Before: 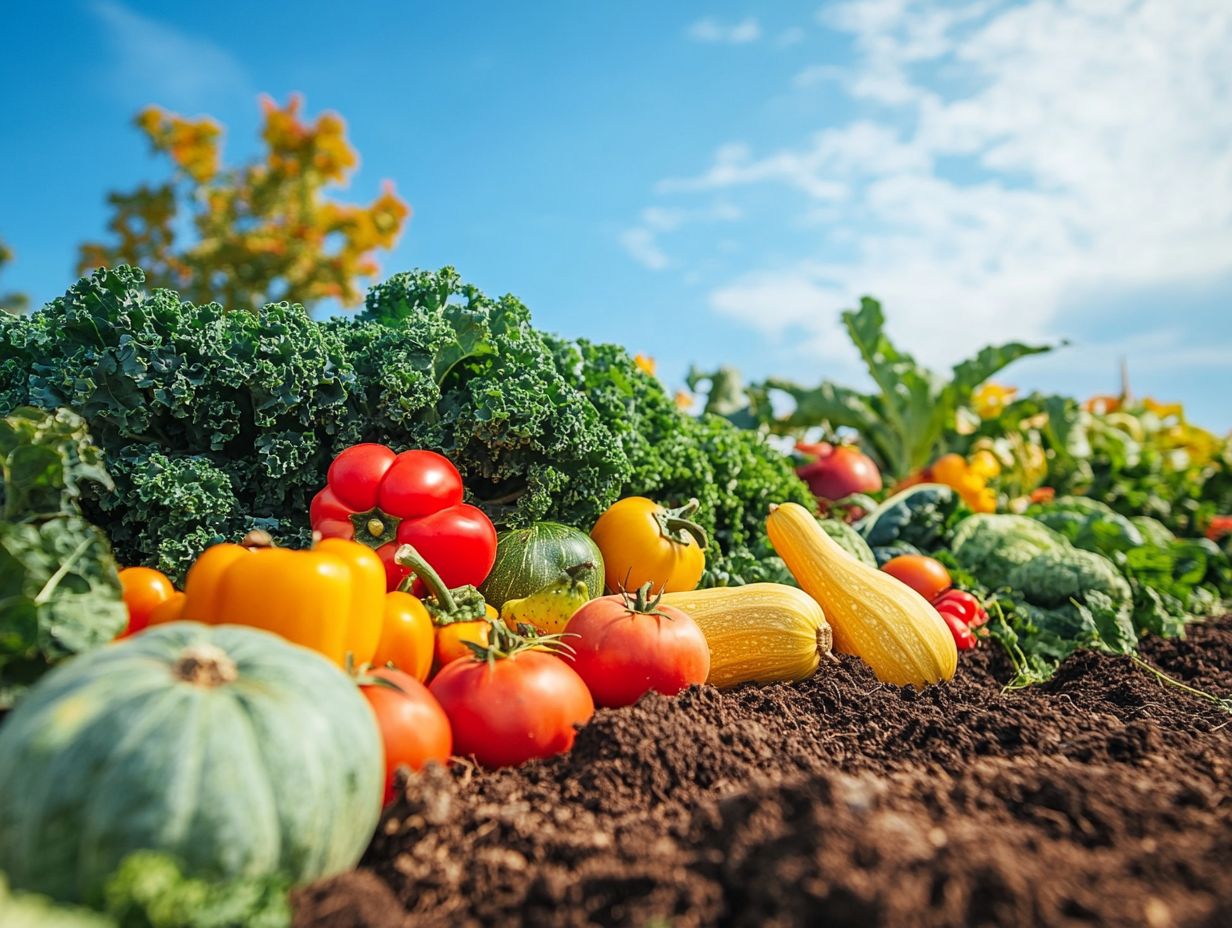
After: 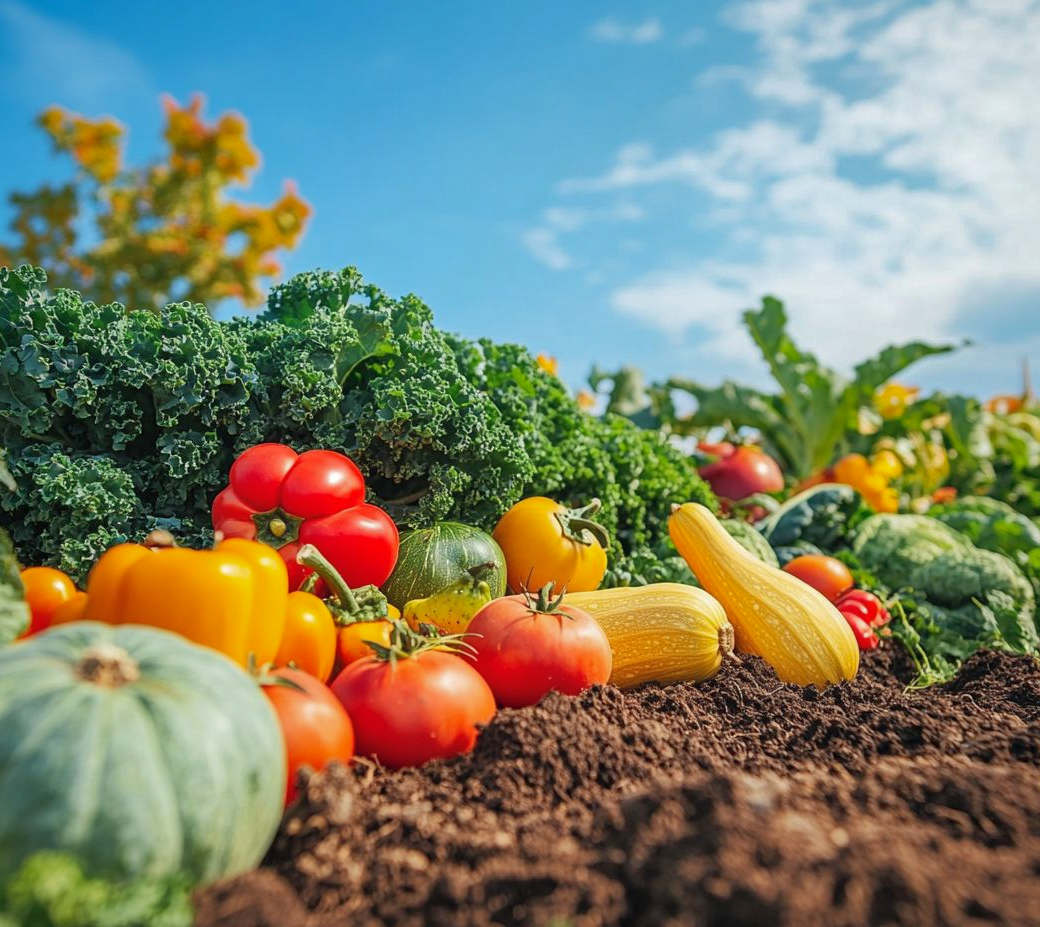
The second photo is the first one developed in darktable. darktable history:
crop: left 8.026%, right 7.374%
shadows and highlights: on, module defaults
